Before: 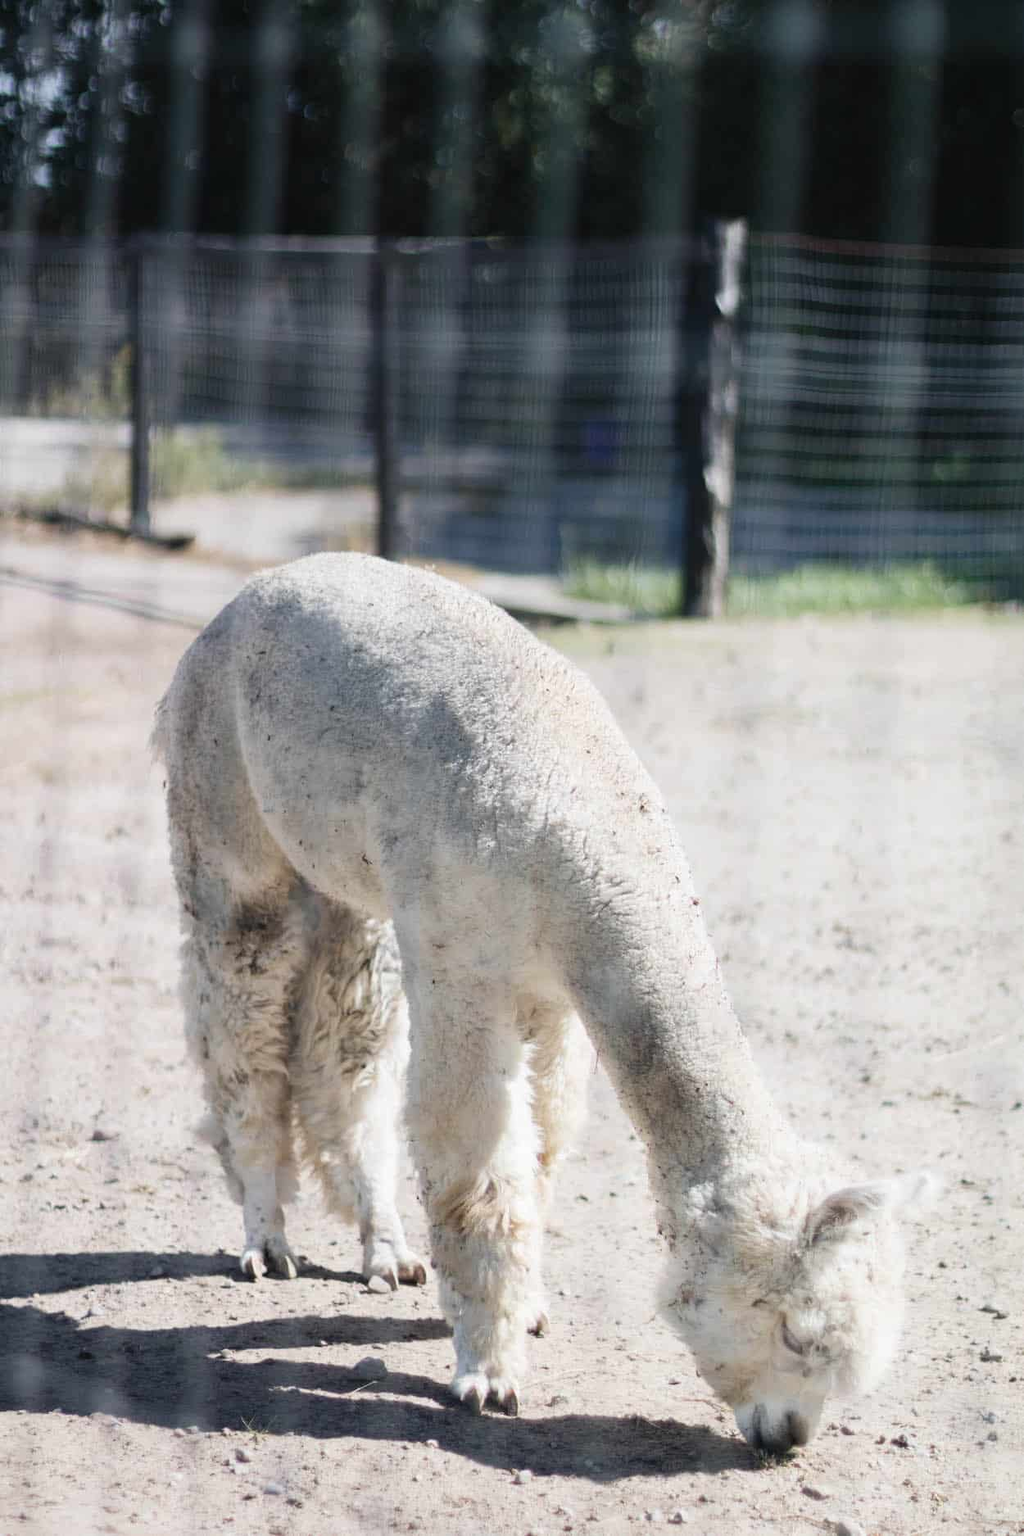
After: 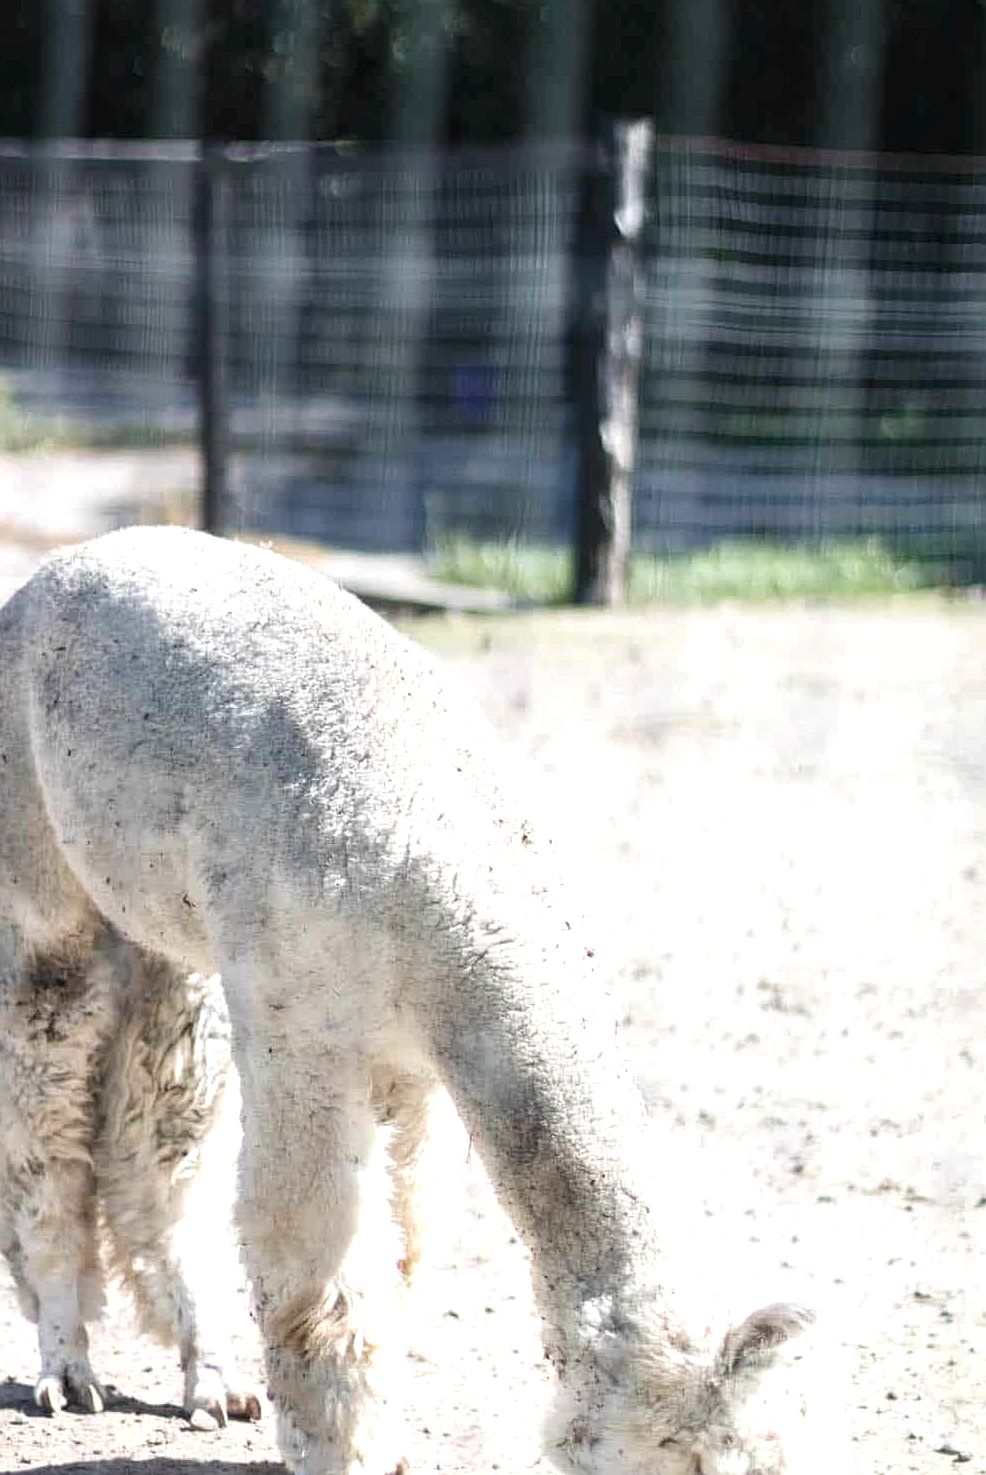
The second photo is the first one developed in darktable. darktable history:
exposure: exposure 0.493 EV, compensate highlight preservation false
crop and rotate: left 20.74%, top 7.912%, right 0.375%, bottom 13.378%
local contrast: on, module defaults
sharpen: radius 1.272, amount 0.305, threshold 0
